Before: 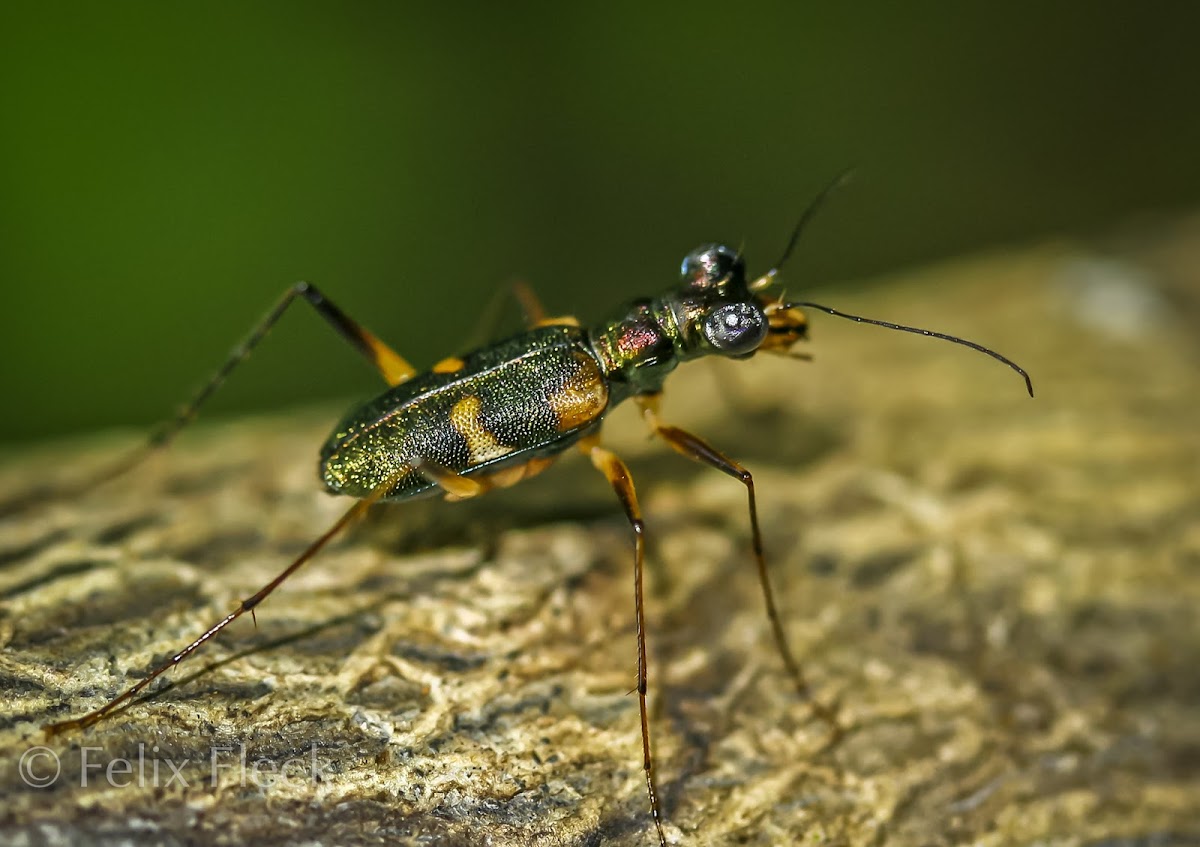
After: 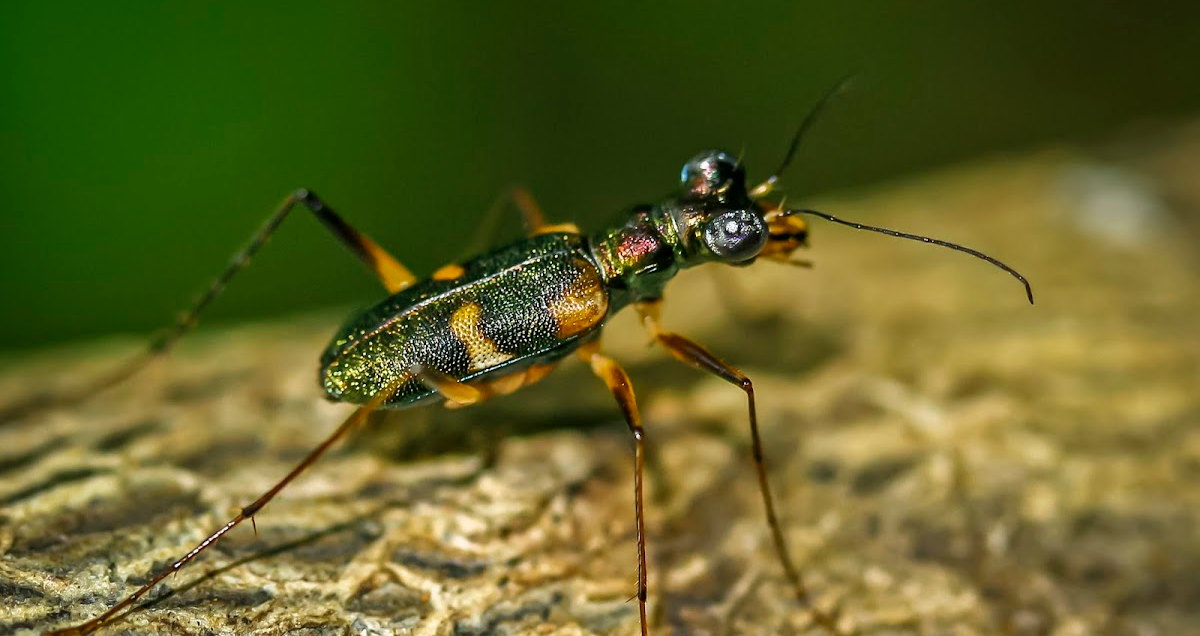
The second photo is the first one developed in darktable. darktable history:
crop: top 11.025%, bottom 13.874%
